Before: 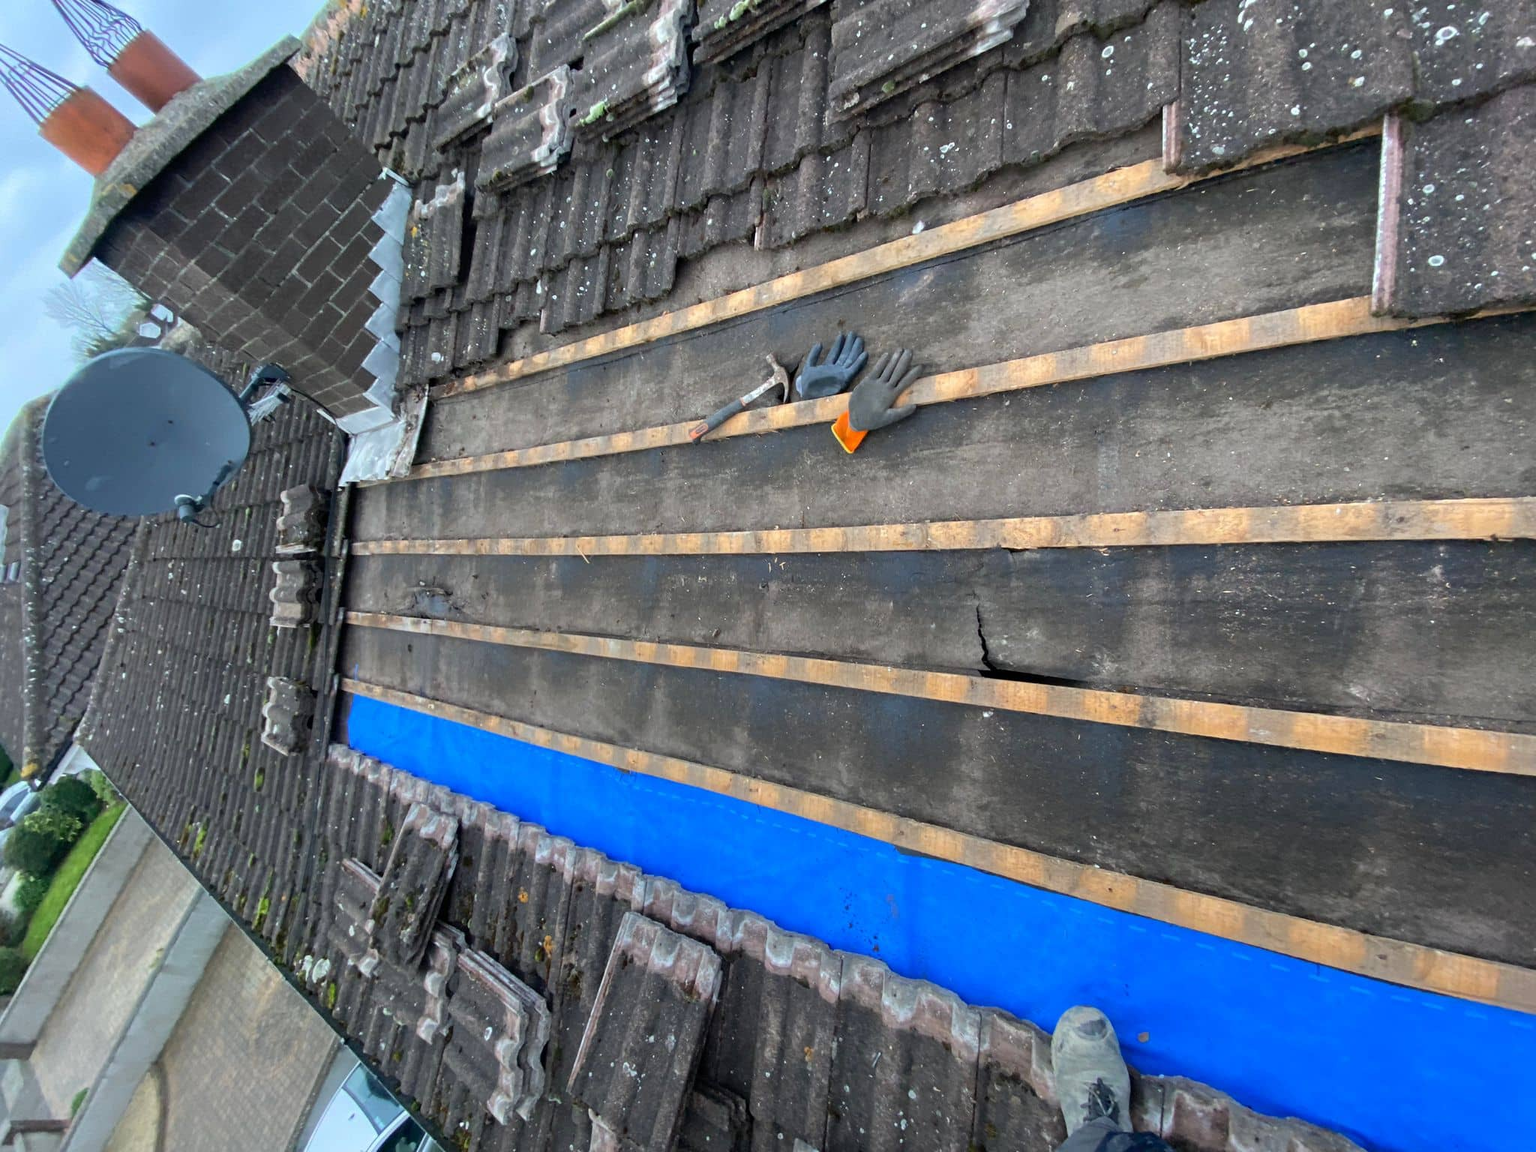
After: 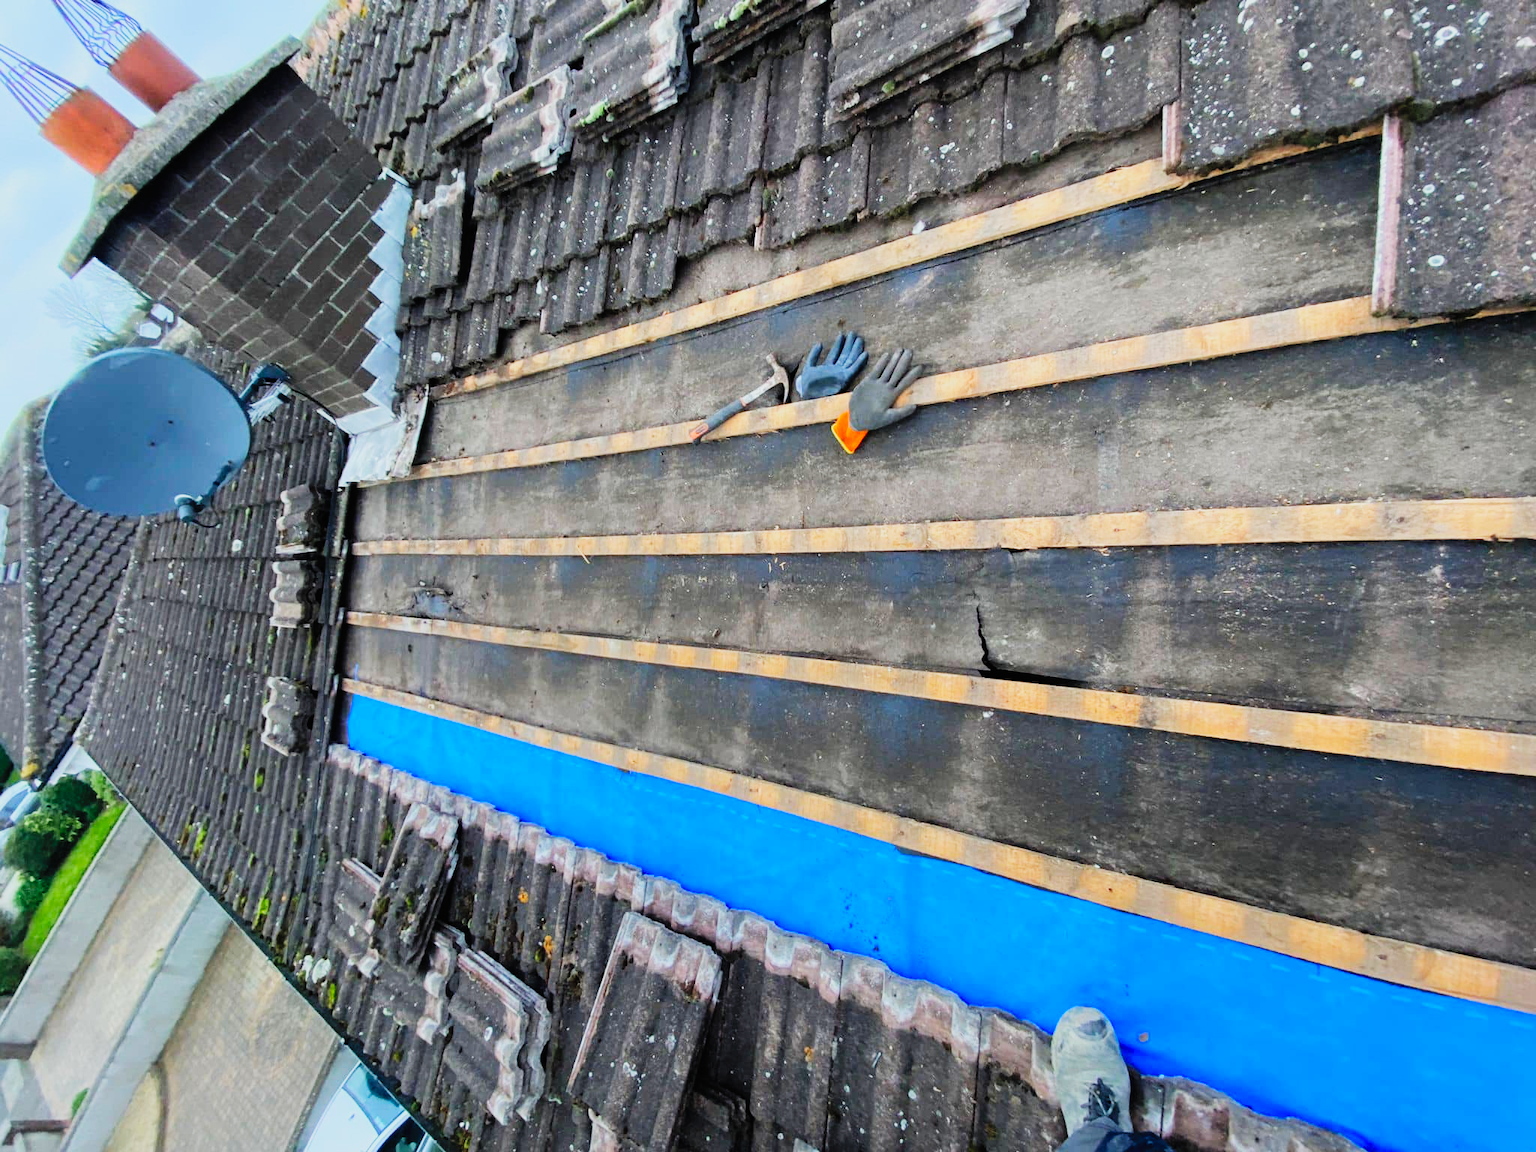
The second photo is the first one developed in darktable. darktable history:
sigmoid: contrast 1.69, skew -0.23, preserve hue 0%, red attenuation 0.1, red rotation 0.035, green attenuation 0.1, green rotation -0.017, blue attenuation 0.15, blue rotation -0.052, base primaries Rec2020
contrast brightness saturation: contrast 0.07, brightness 0.18, saturation 0.4
